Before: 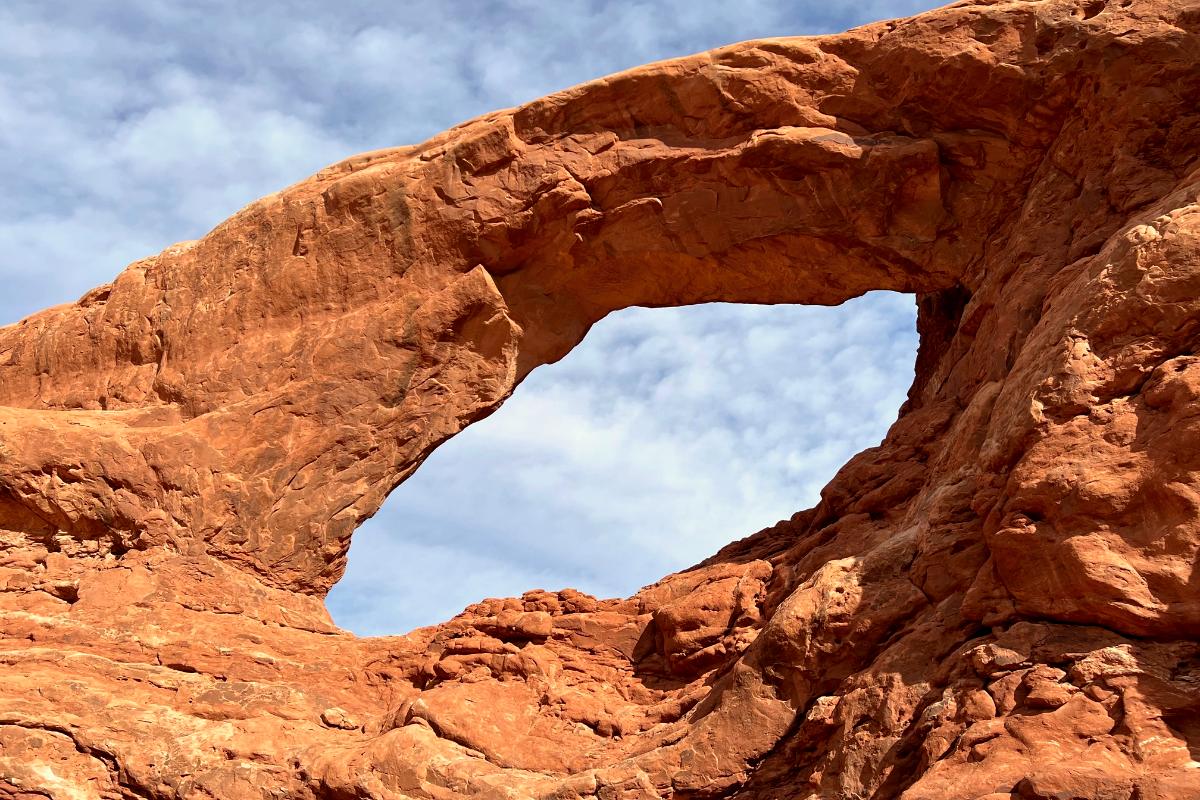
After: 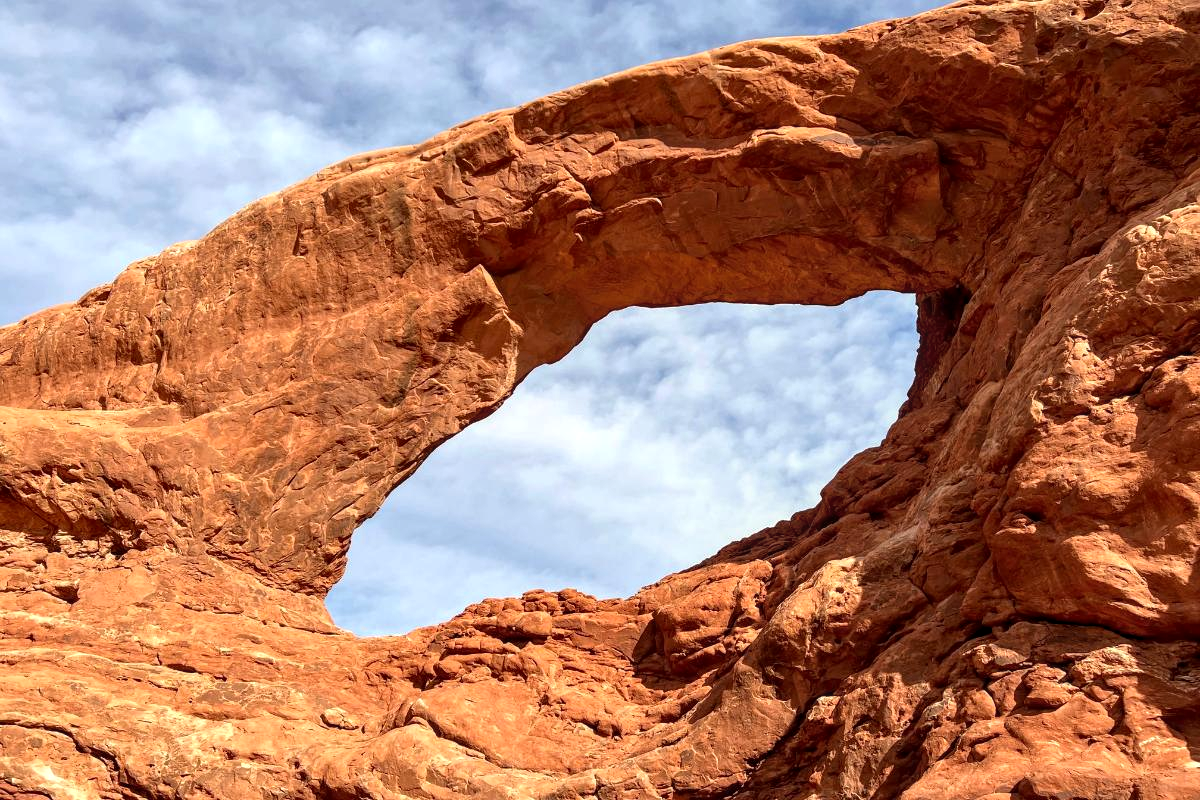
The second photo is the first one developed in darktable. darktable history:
exposure: exposure 0.178 EV, compensate exposure bias true, compensate highlight preservation false
local contrast: on, module defaults
